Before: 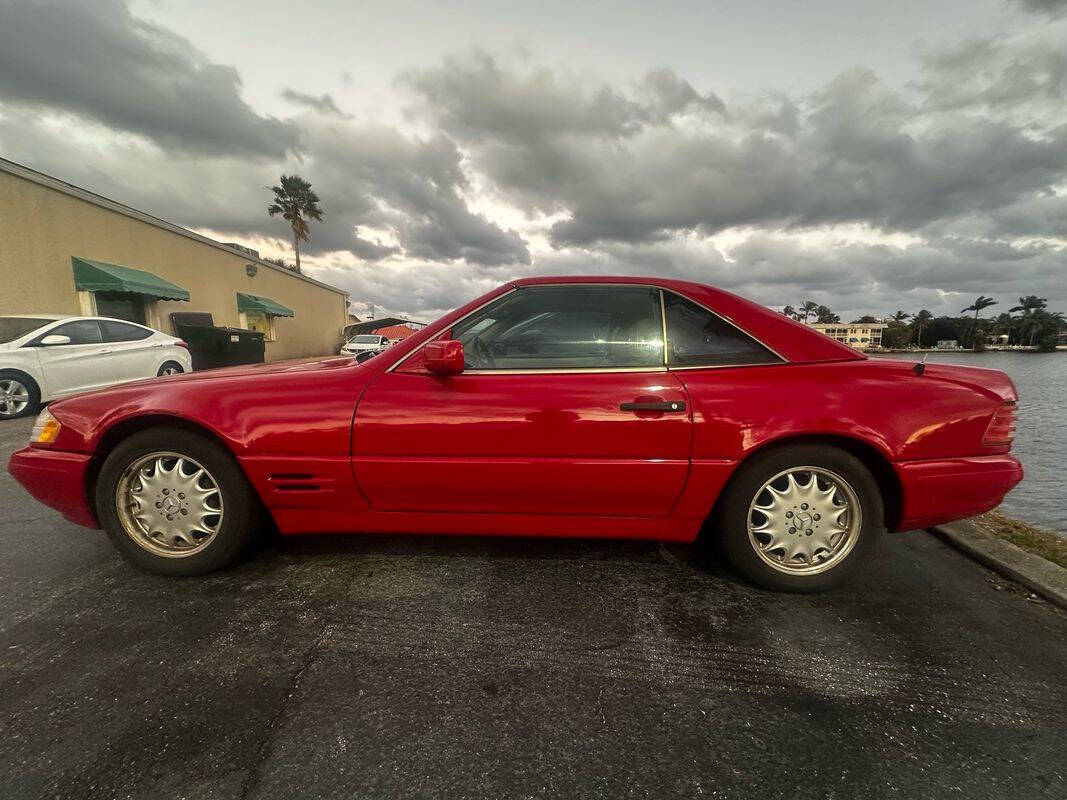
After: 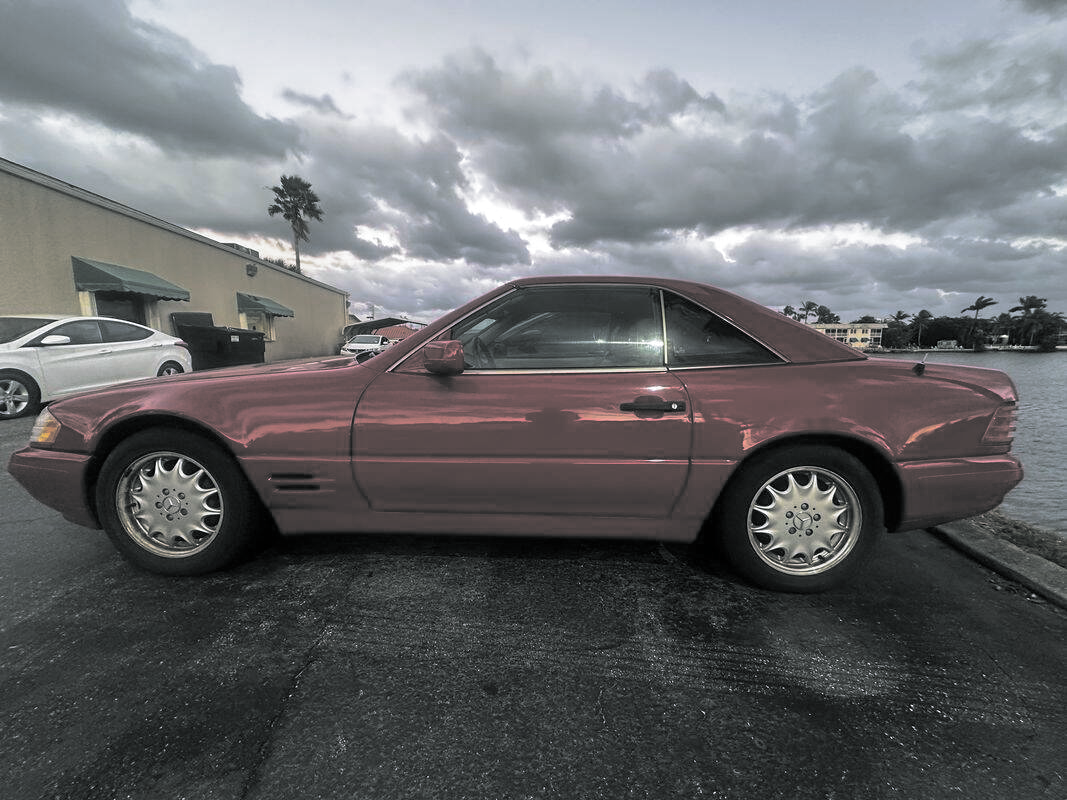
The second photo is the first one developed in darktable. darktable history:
white balance: red 0.967, blue 1.119, emerald 0.756
split-toning: shadows › hue 190.8°, shadows › saturation 0.05, highlights › hue 54°, highlights › saturation 0.05, compress 0%
